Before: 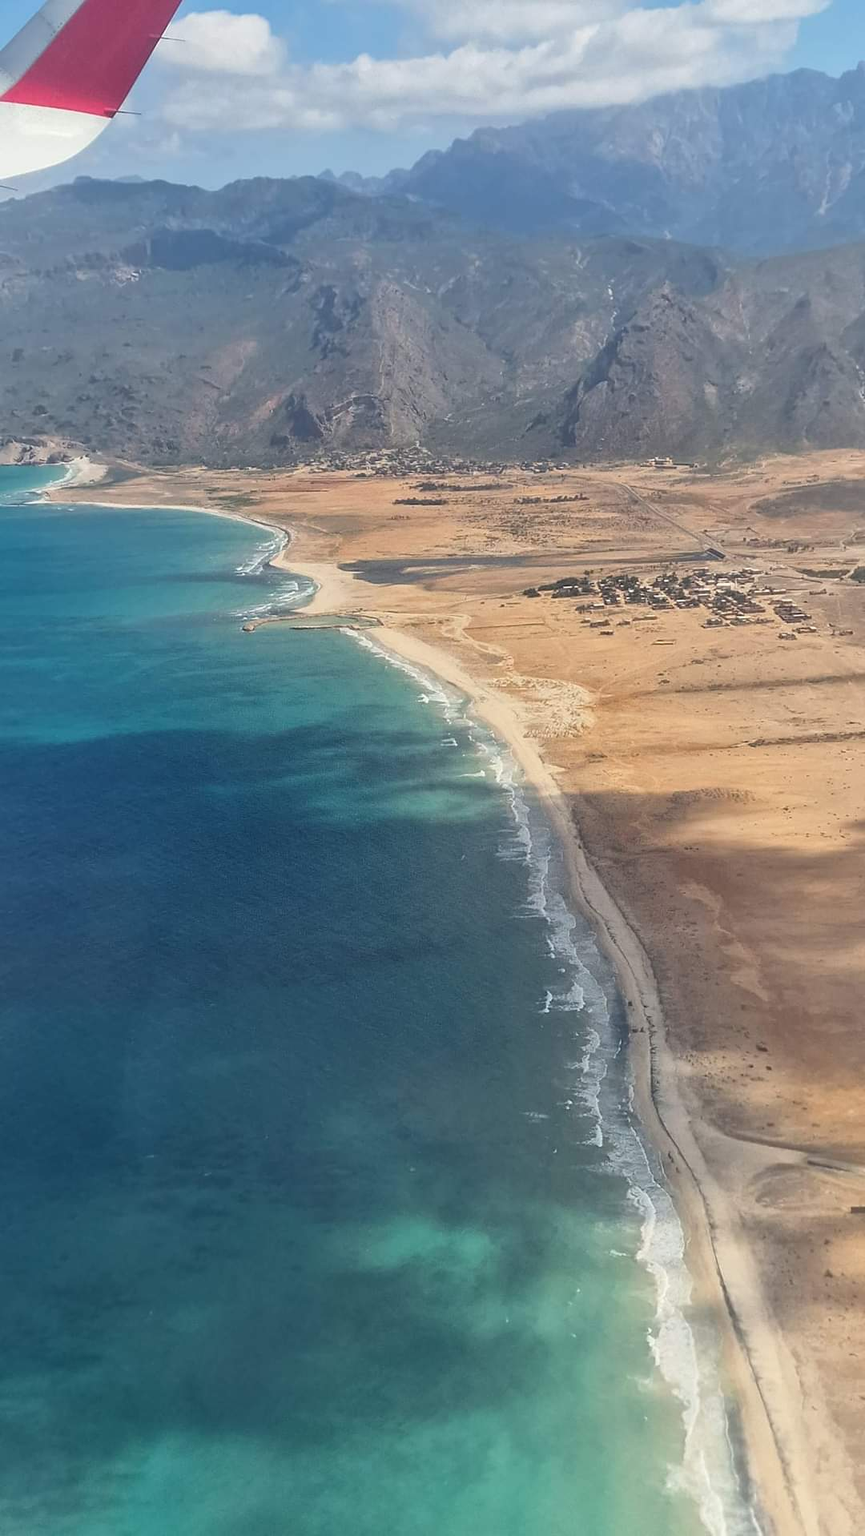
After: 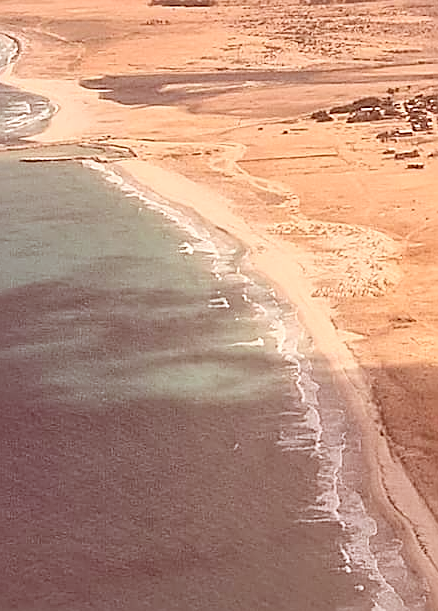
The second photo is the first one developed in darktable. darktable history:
crop: left 31.727%, top 32.534%, right 27.643%, bottom 35.568%
color correction: highlights a* 9.38, highlights b* 8.52, shadows a* 39.31, shadows b* 39.31, saturation 0.806
sharpen: amount 0.895
contrast brightness saturation: contrast 0.142, brightness 0.217
